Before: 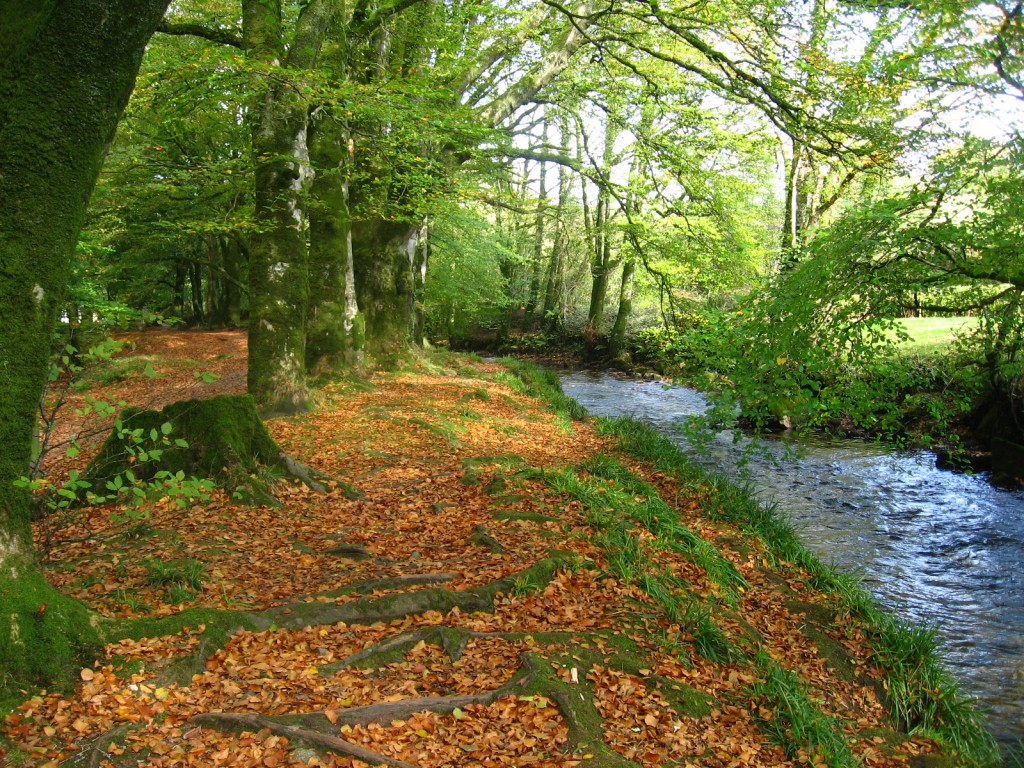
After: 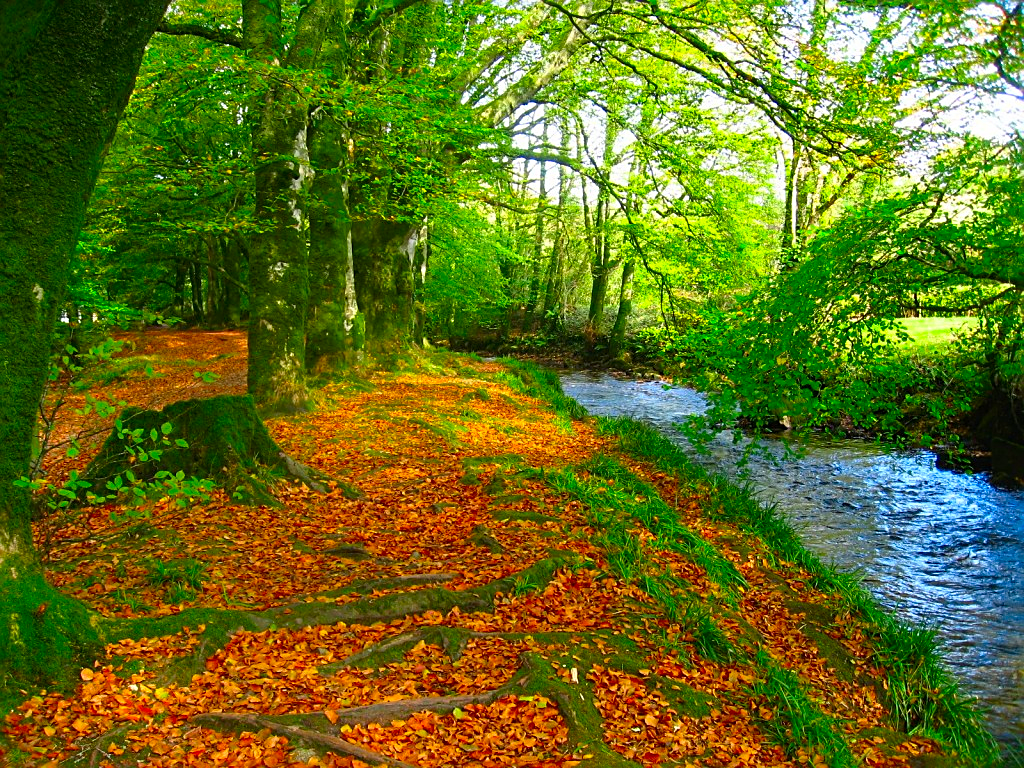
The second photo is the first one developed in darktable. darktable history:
color correction: saturation 1.8
sharpen: on, module defaults
